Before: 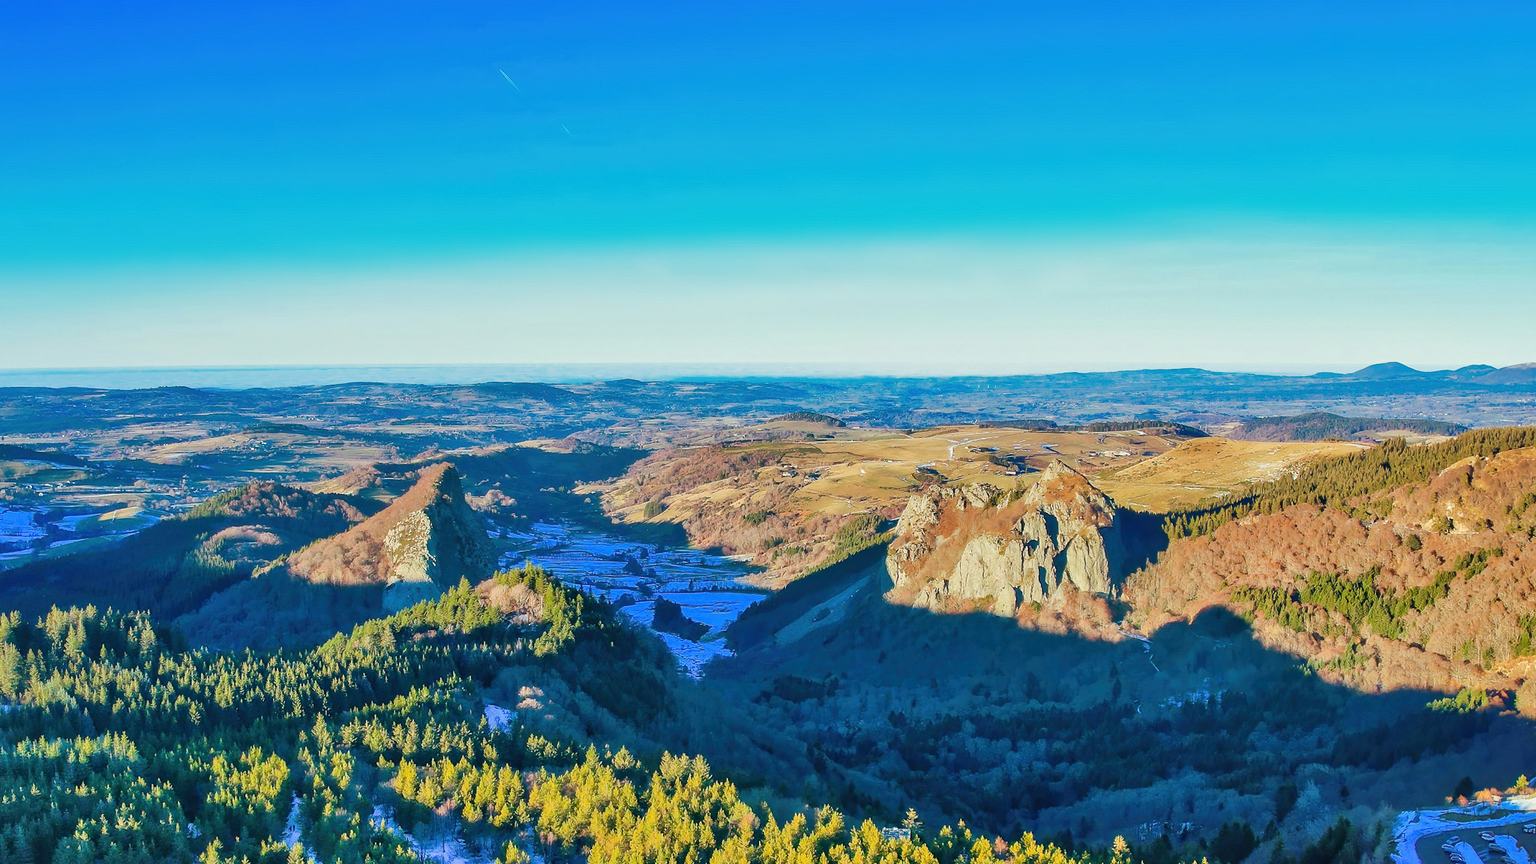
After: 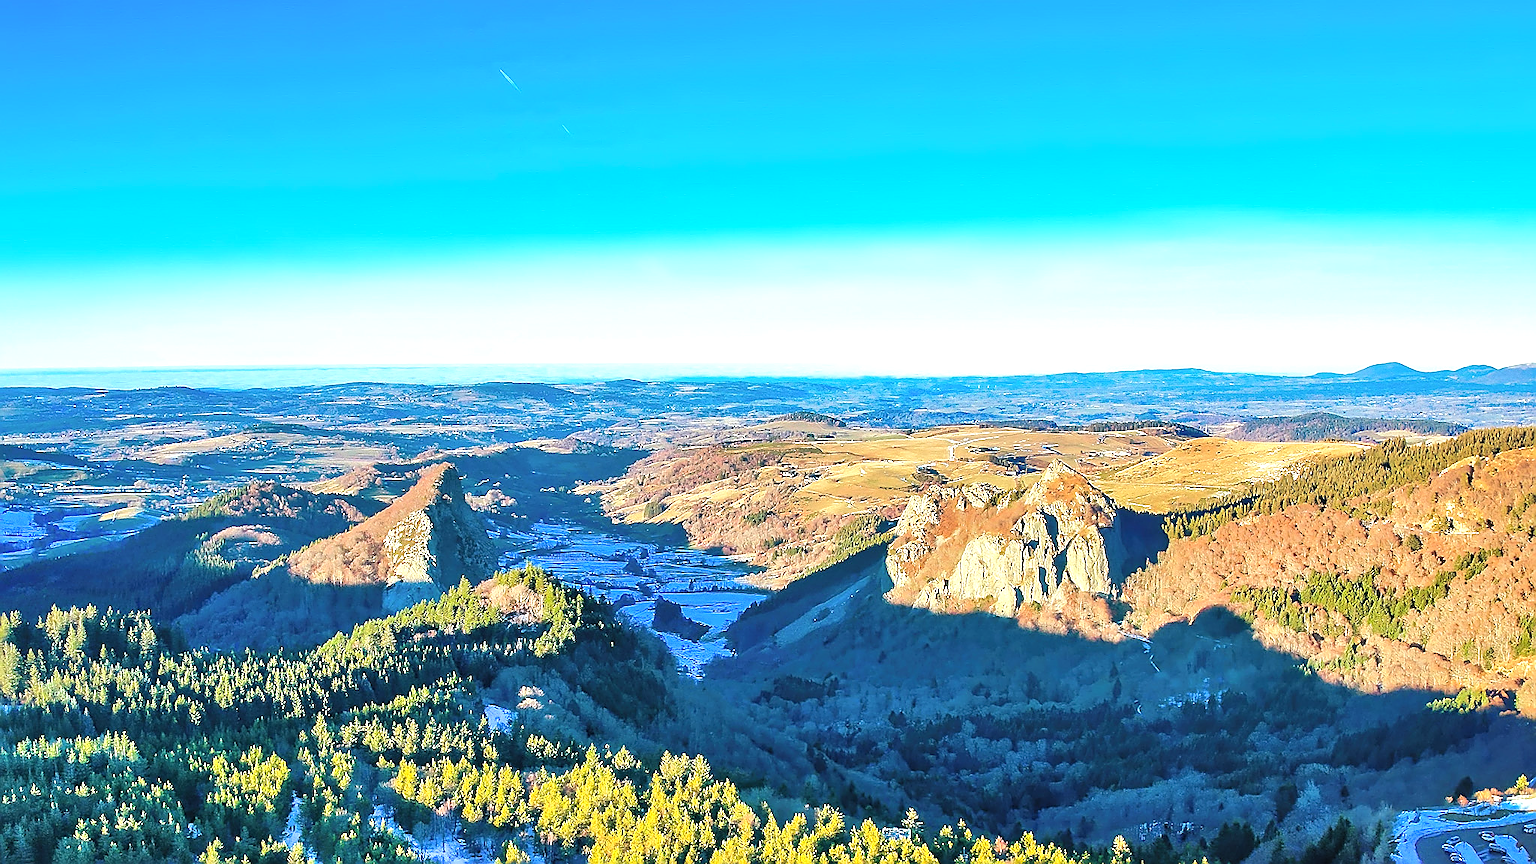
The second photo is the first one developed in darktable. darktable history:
sharpen: radius 1.372, amount 1.245, threshold 0.686
tone equalizer: -8 EV -0.733 EV, -7 EV -0.667 EV, -6 EV -0.638 EV, -5 EV -0.393 EV, -3 EV 0.391 EV, -2 EV 0.6 EV, -1 EV 0.691 EV, +0 EV 0.778 EV
tone curve: curves: ch0 [(0, 0) (0.003, 0.018) (0.011, 0.024) (0.025, 0.038) (0.044, 0.067) (0.069, 0.098) (0.1, 0.13) (0.136, 0.165) (0.177, 0.205) (0.224, 0.249) (0.277, 0.304) (0.335, 0.365) (0.399, 0.432) (0.468, 0.505) (0.543, 0.579) (0.623, 0.652) (0.709, 0.725) (0.801, 0.802) (0.898, 0.876) (1, 1)], color space Lab, independent channels, preserve colors none
